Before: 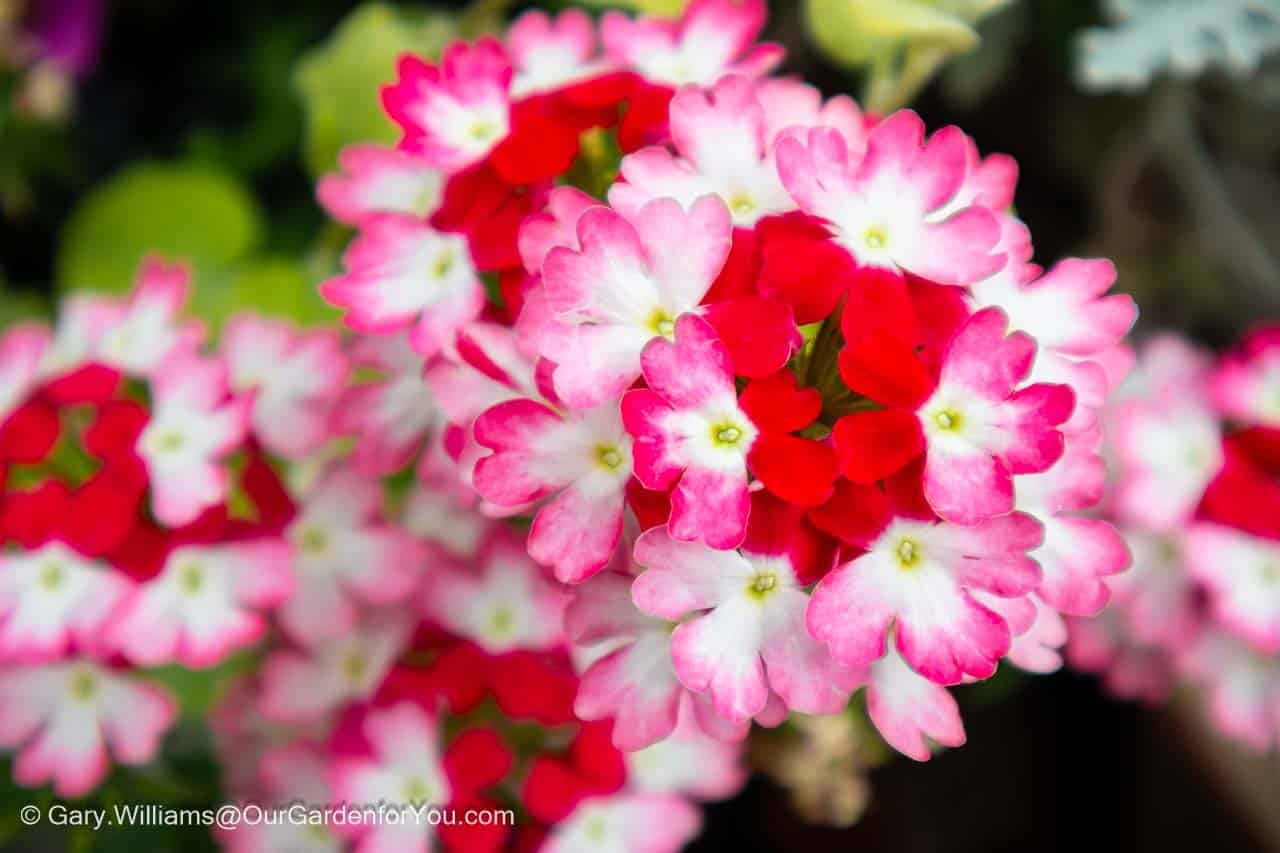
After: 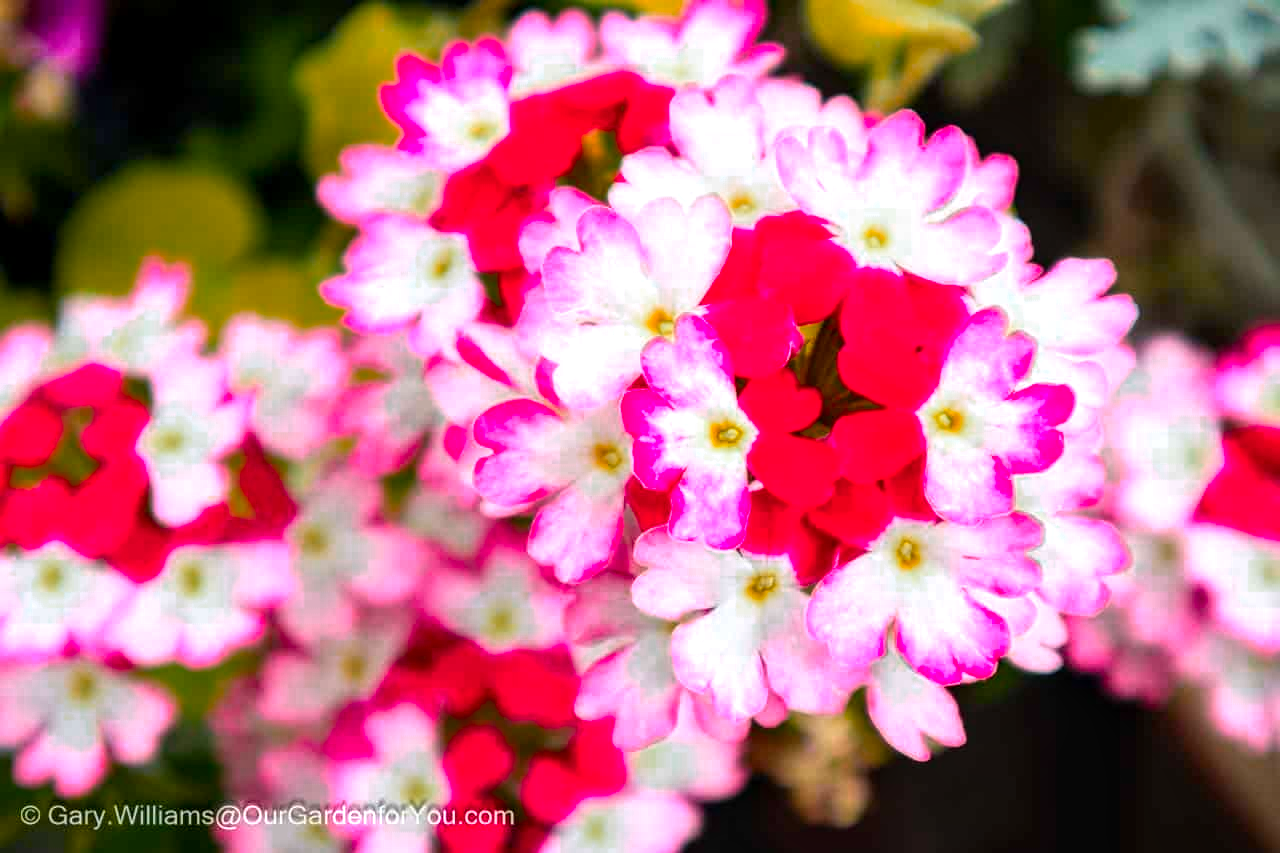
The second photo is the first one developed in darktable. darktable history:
local contrast: on, module defaults
color zones: curves: ch0 [(0.473, 0.374) (0.742, 0.784)]; ch1 [(0.354, 0.737) (0.742, 0.705)]; ch2 [(0.318, 0.421) (0.758, 0.532)]
